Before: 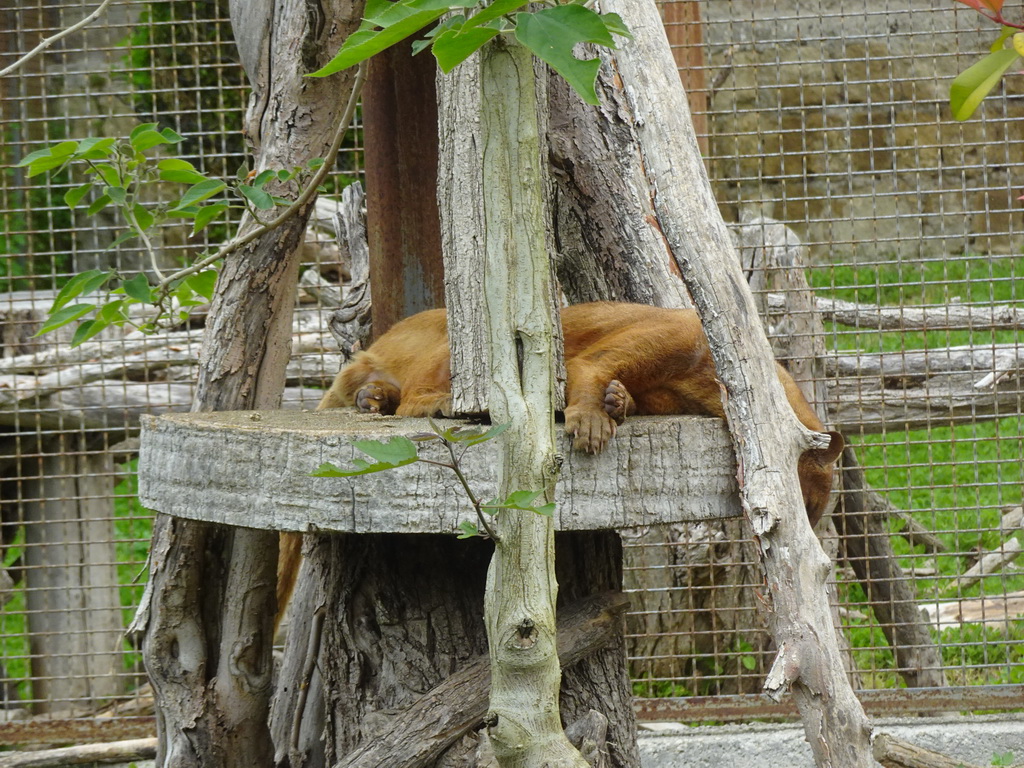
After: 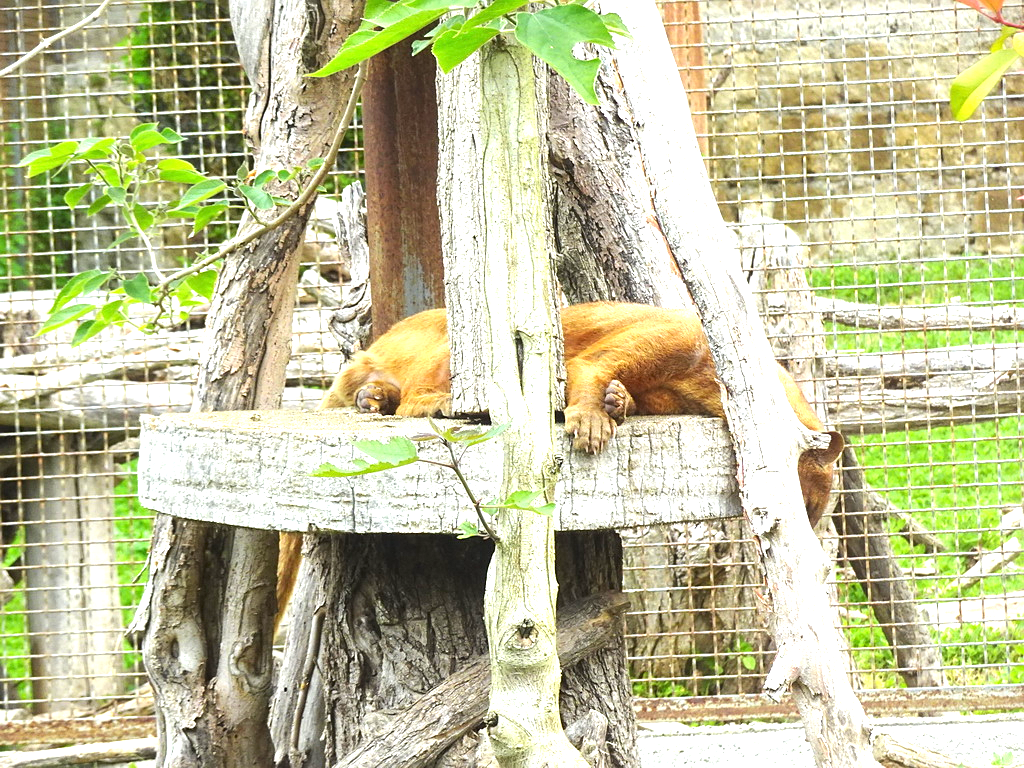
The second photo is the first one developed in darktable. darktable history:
sharpen: radius 1.305, amount 0.3, threshold 0.021
exposure: black level correction 0, exposure 1.743 EV, compensate exposure bias true, compensate highlight preservation false
